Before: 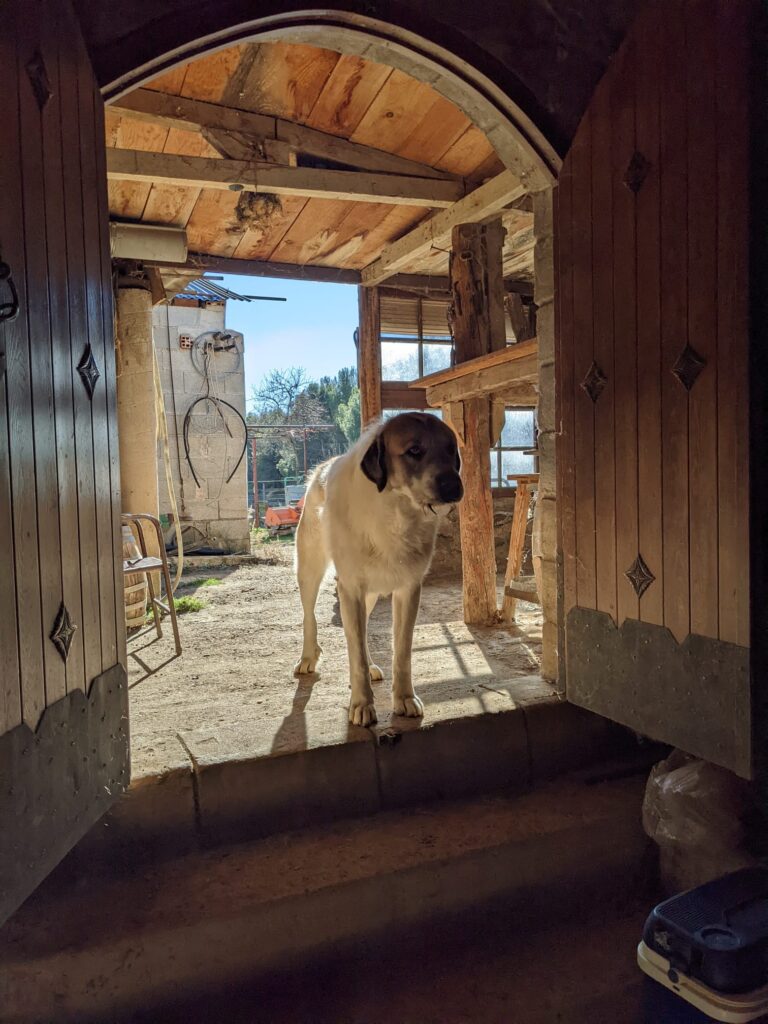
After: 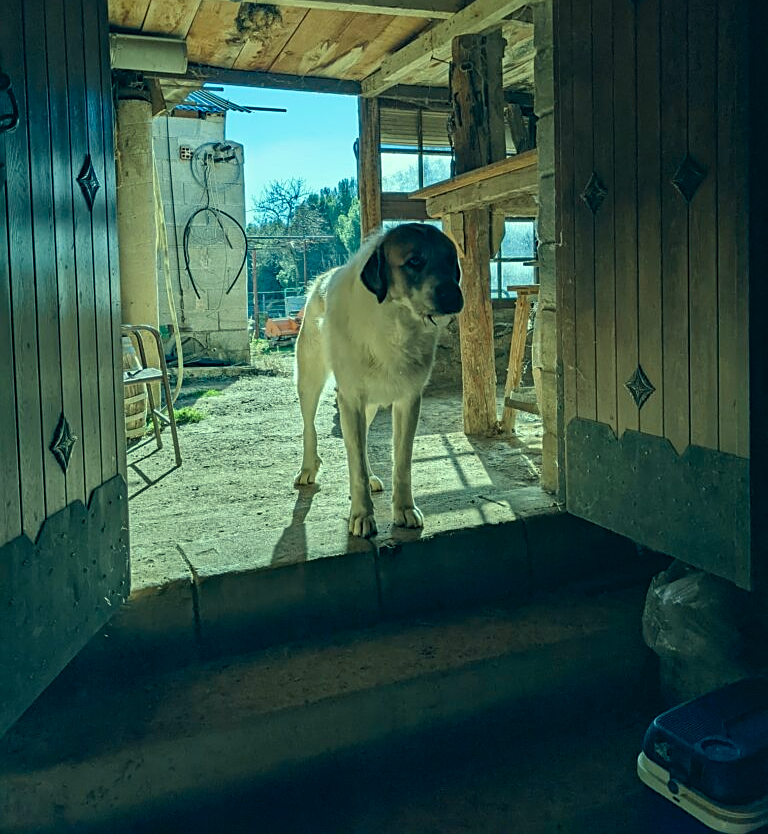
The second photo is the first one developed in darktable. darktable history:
color correction: highlights a* -20.08, highlights b* 9.8, shadows a* -20.4, shadows b* -10.76
white balance: red 0.98, blue 1.034
crop and rotate: top 18.507%
sharpen: on, module defaults
